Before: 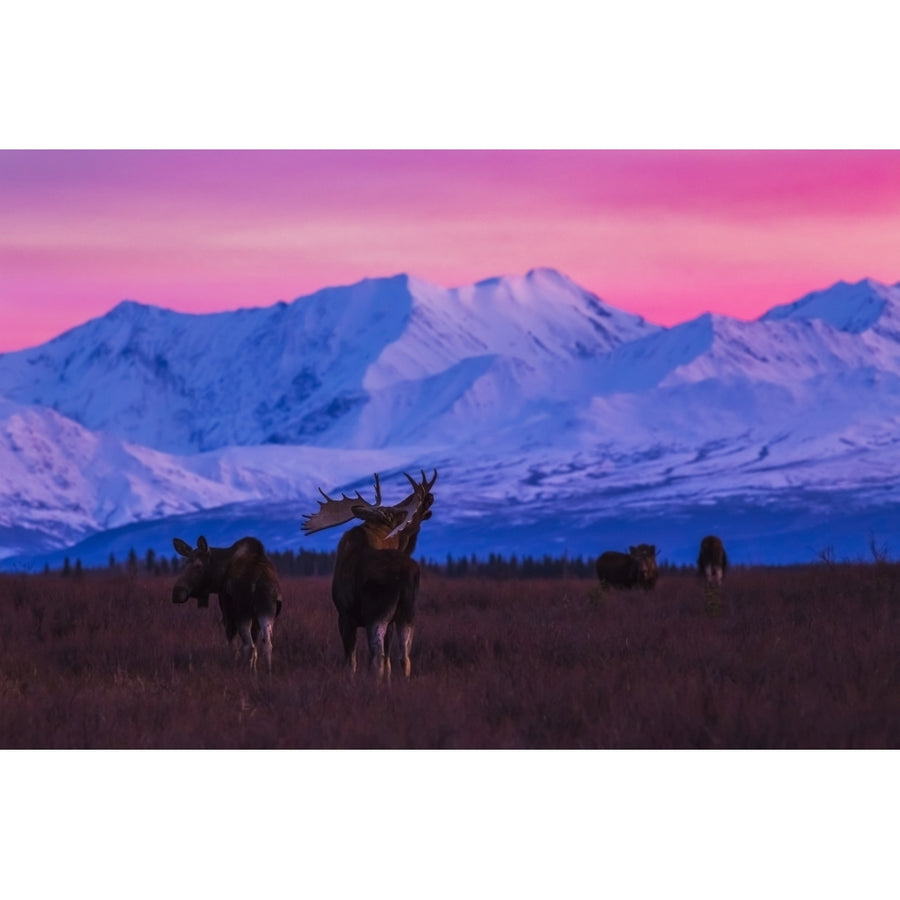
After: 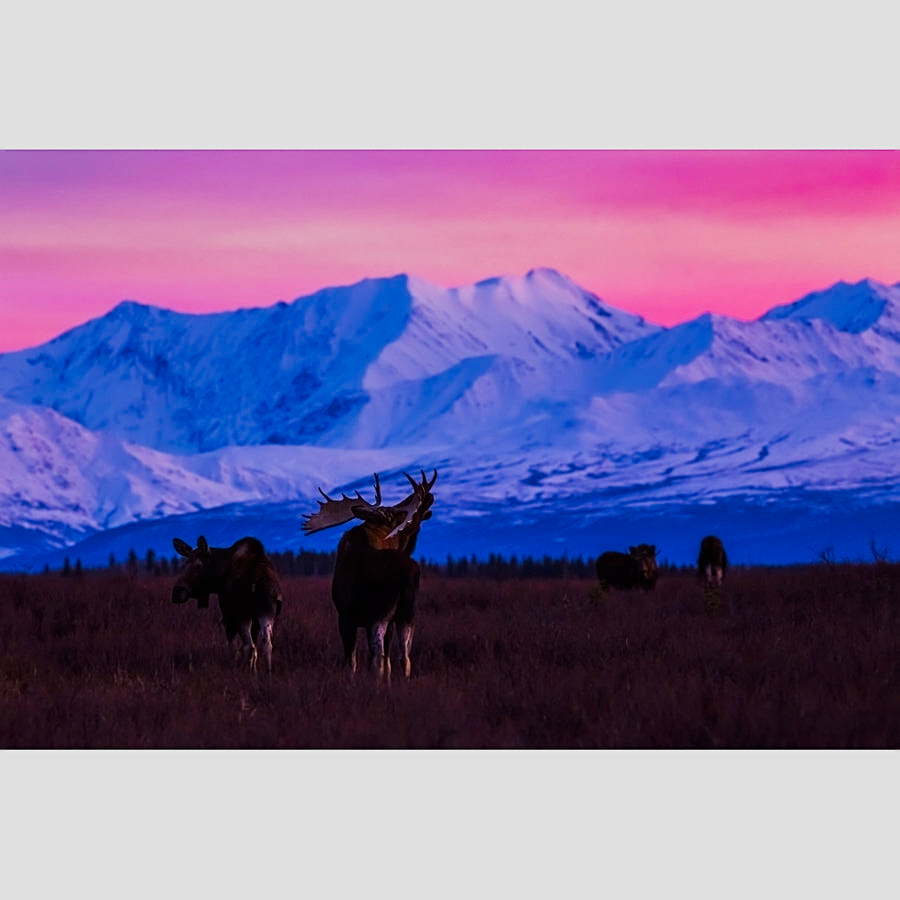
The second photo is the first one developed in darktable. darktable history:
filmic rgb: black relative exposure -7.65 EV, white relative exposure 4.56 EV, hardness 3.61
sharpen: on, module defaults
contrast brightness saturation: contrast 0.181, saturation 0.295
